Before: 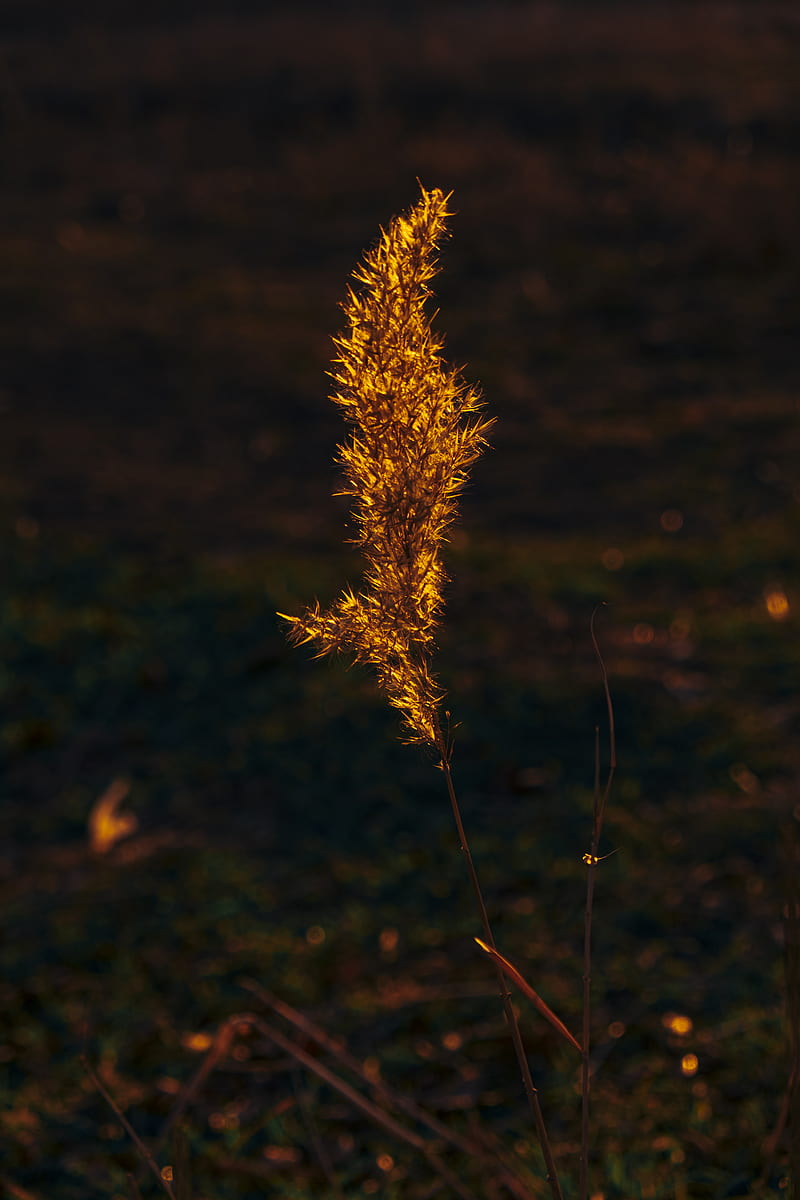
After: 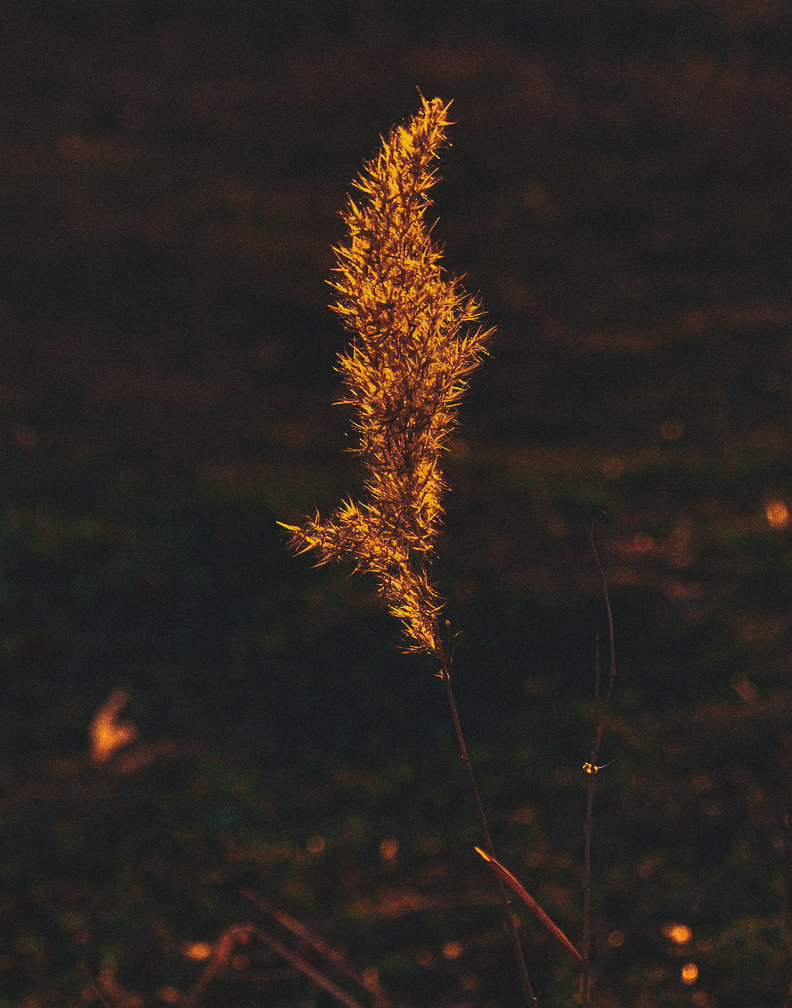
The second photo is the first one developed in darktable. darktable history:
shadows and highlights: shadows 43.71, white point adjustment -1.46, soften with gaussian
crop: top 7.625%, bottom 8.027%
grain: coarseness 0.09 ISO, strength 40%
exposure: black level correction -0.016, exposure -1.018 EV, compensate highlight preservation false
